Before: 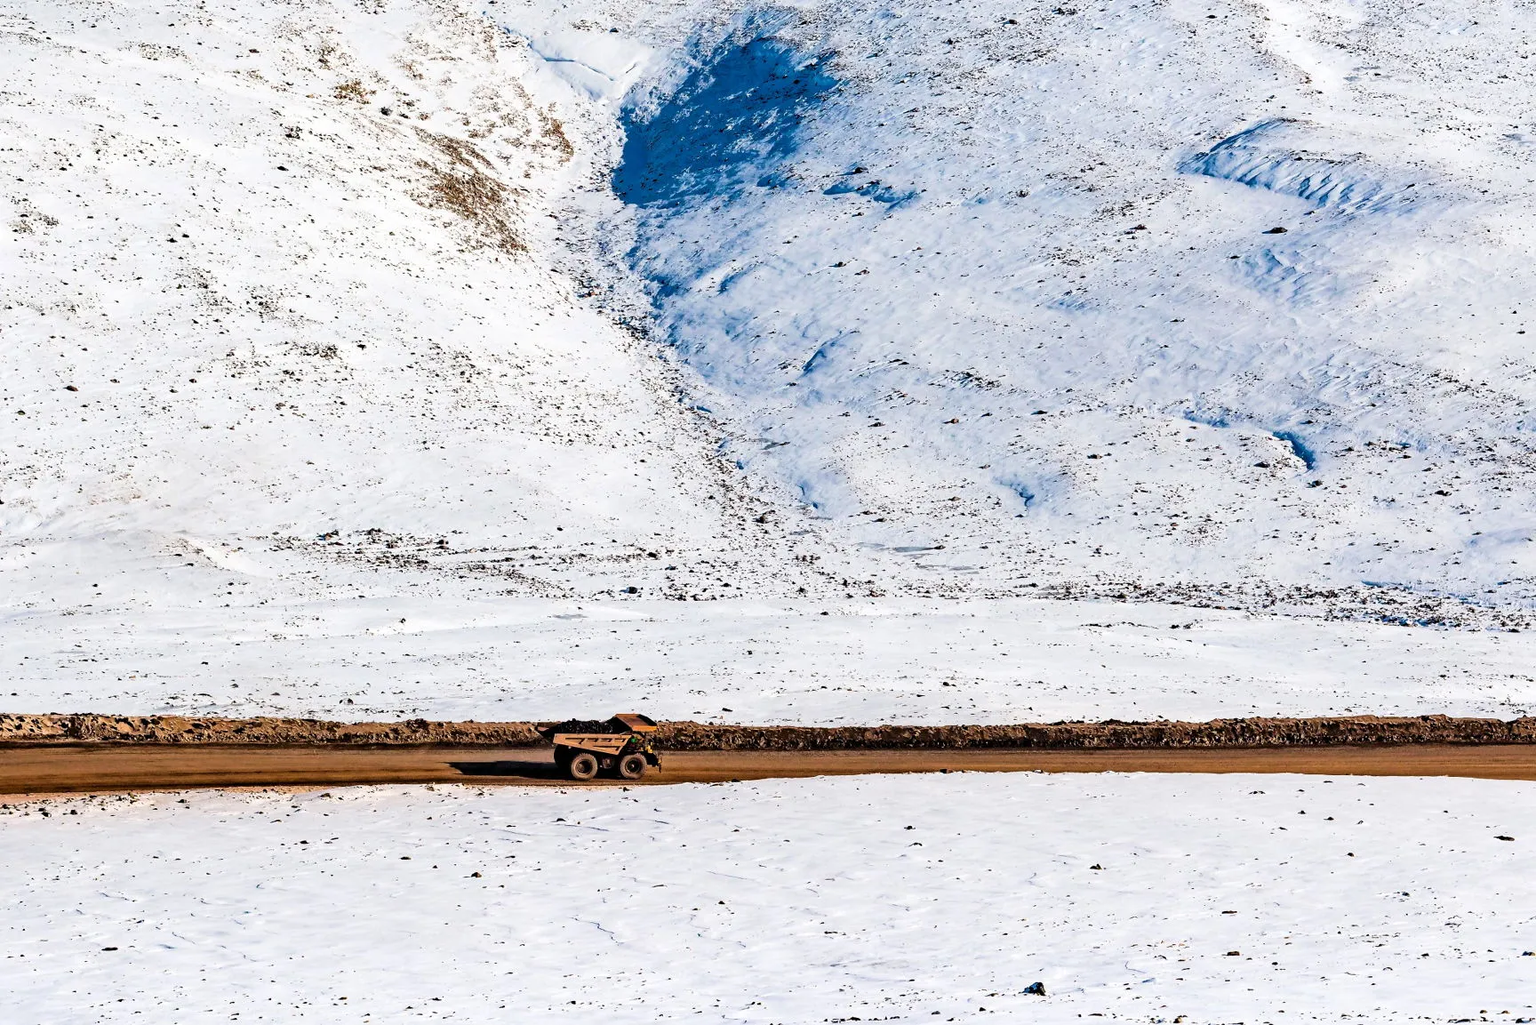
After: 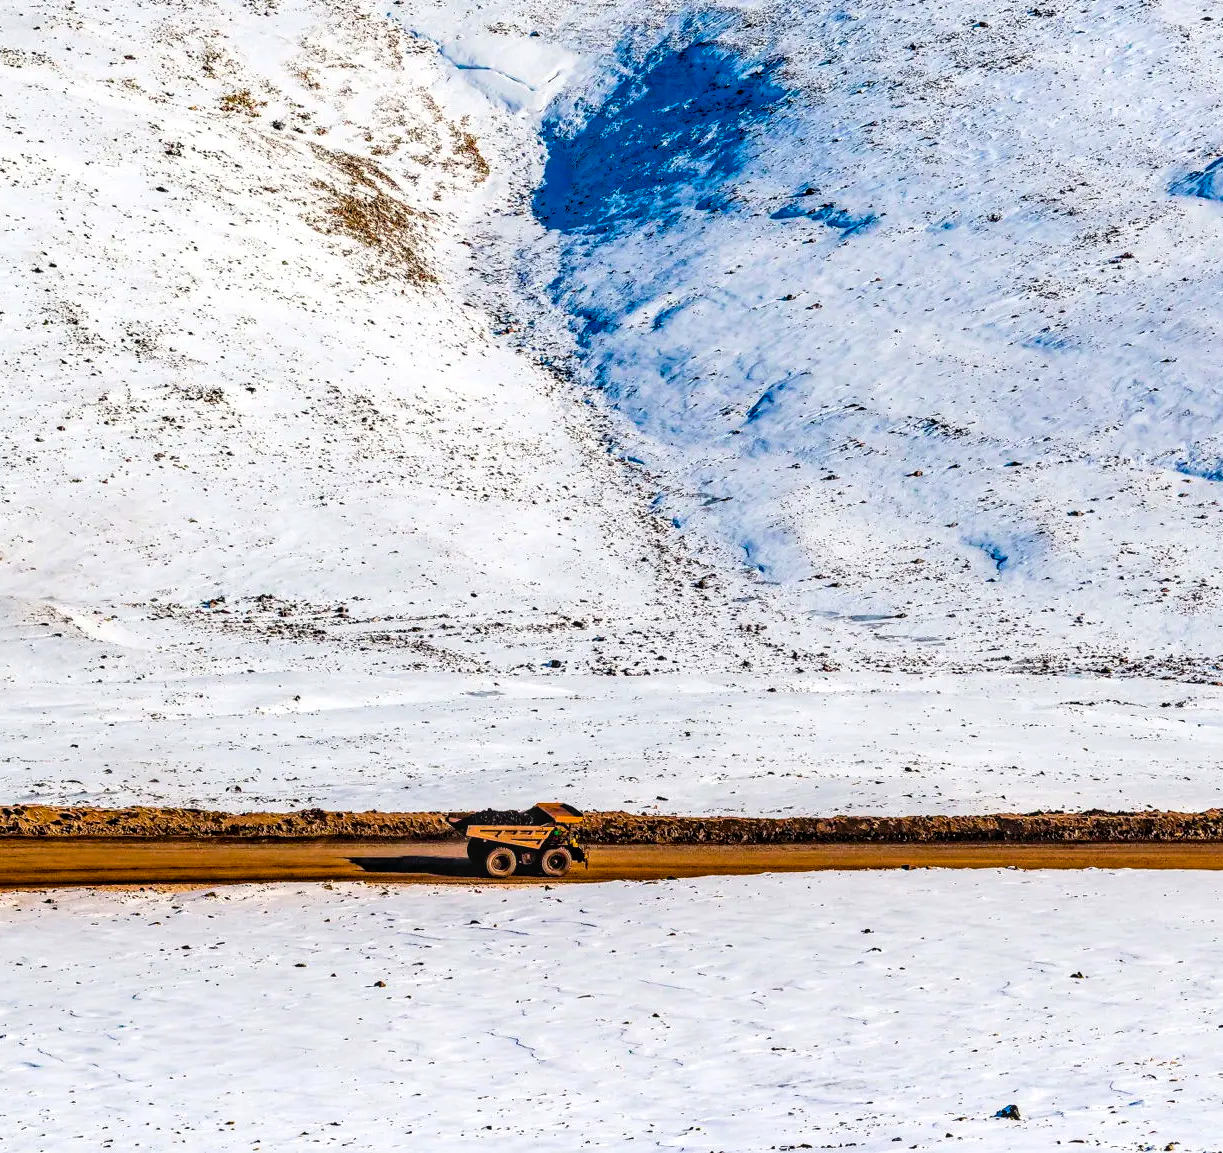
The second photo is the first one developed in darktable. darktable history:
color balance rgb: linear chroma grading › global chroma 15%, perceptual saturation grading › global saturation 30%
crop and rotate: left 9.061%, right 20.142%
white balance: red 1, blue 1
local contrast: detail 130%
